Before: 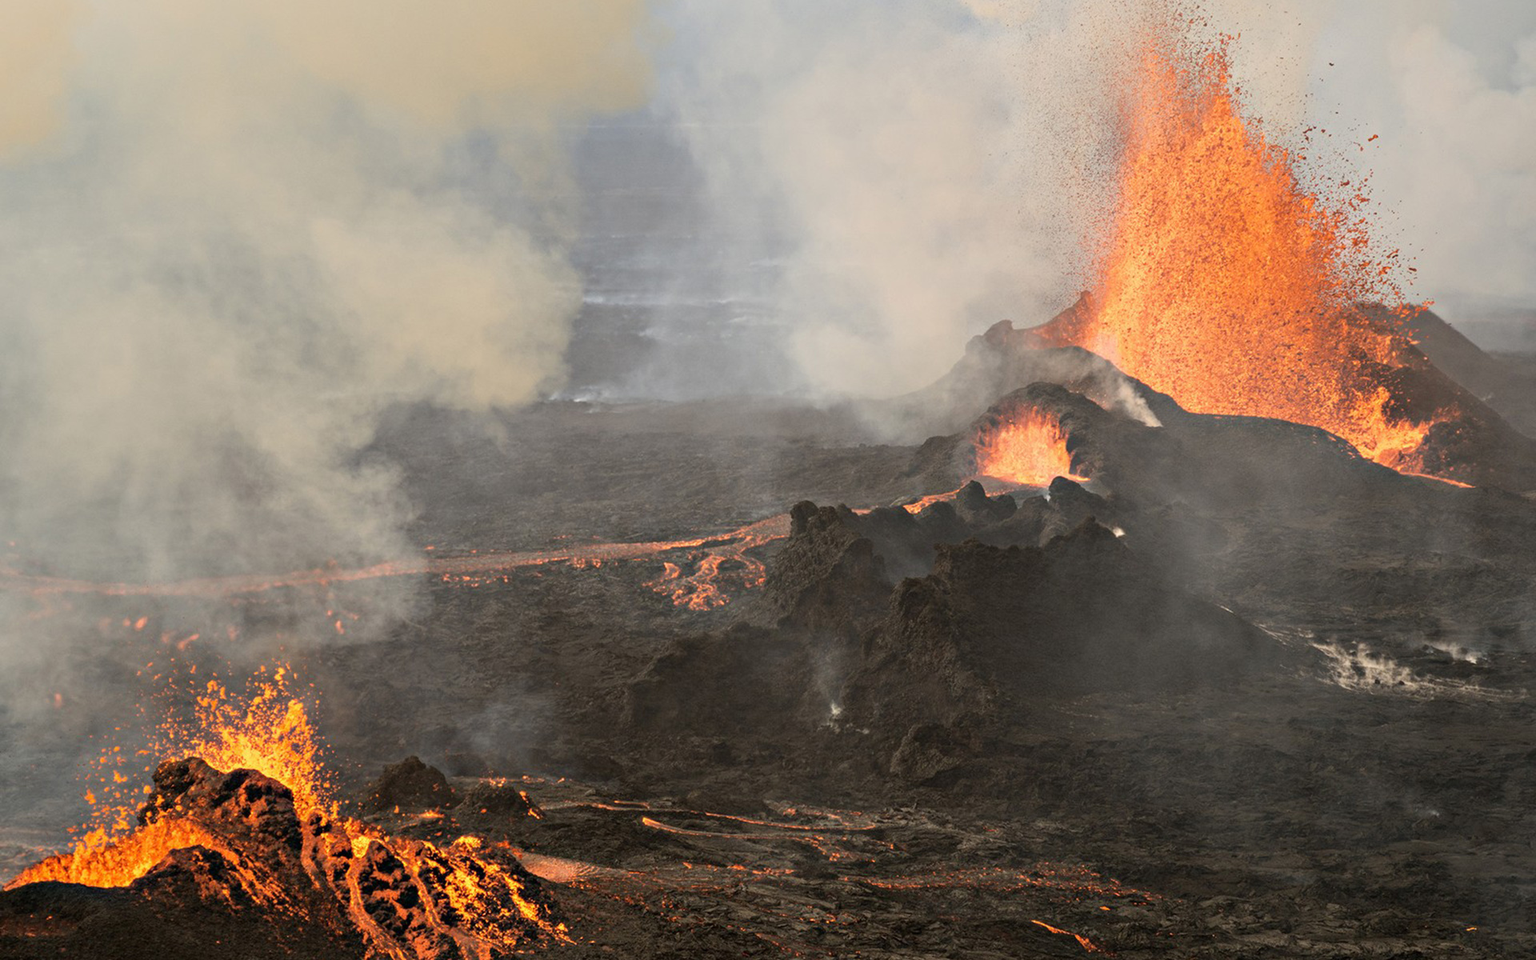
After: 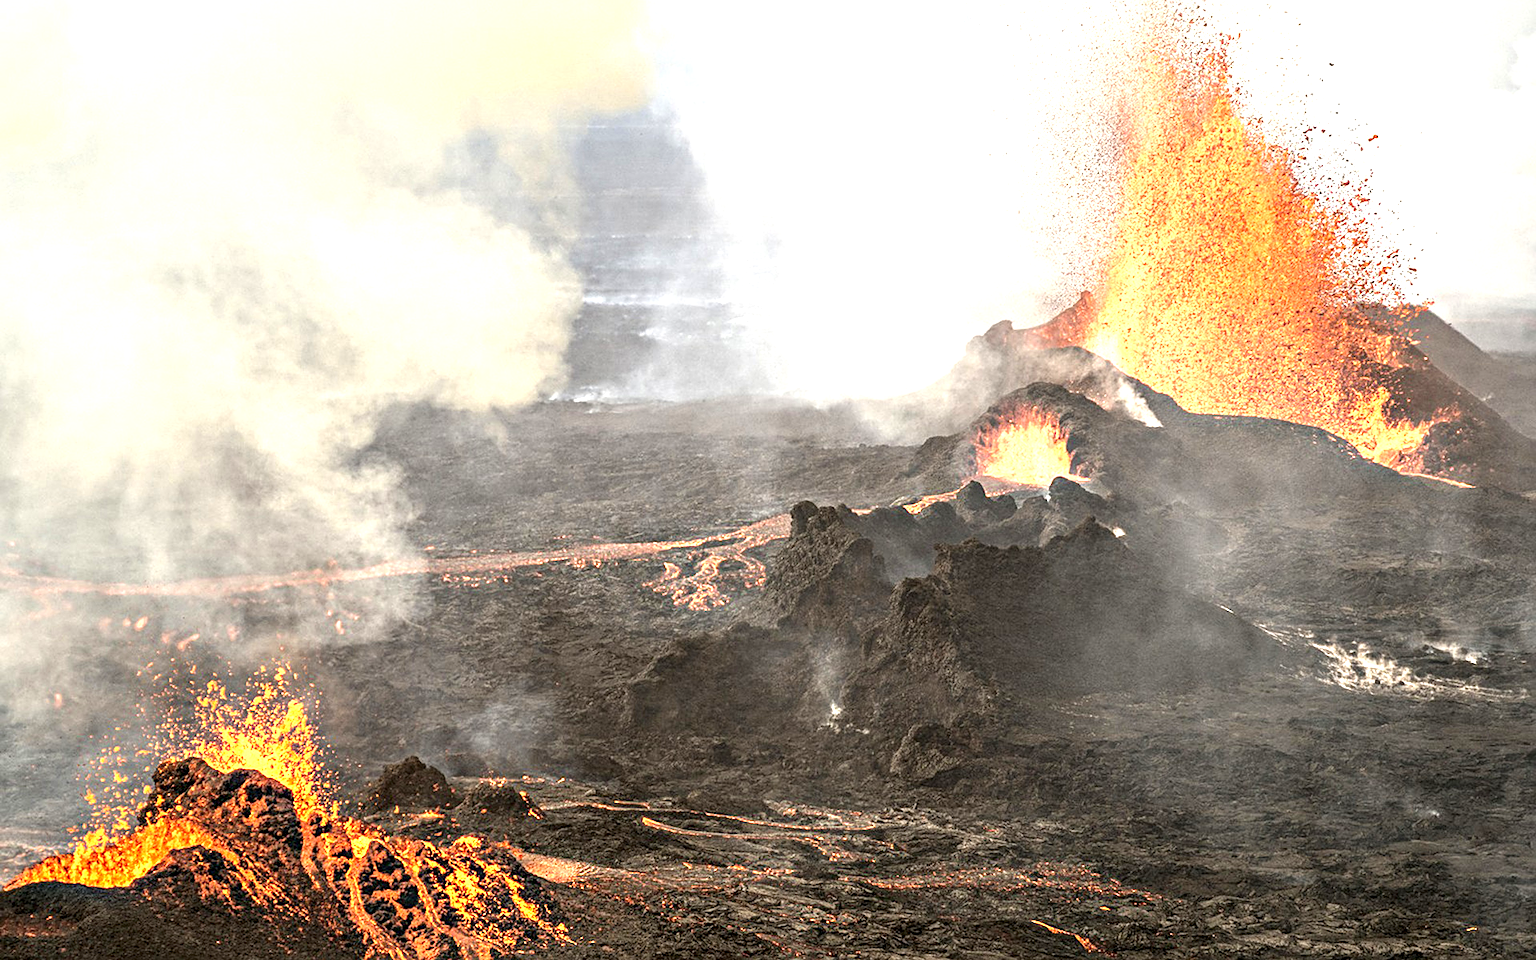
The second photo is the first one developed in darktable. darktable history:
local contrast: highlights 25%, detail 150%
sharpen: on, module defaults
exposure: exposure 1.251 EV, compensate exposure bias true, compensate highlight preservation false
